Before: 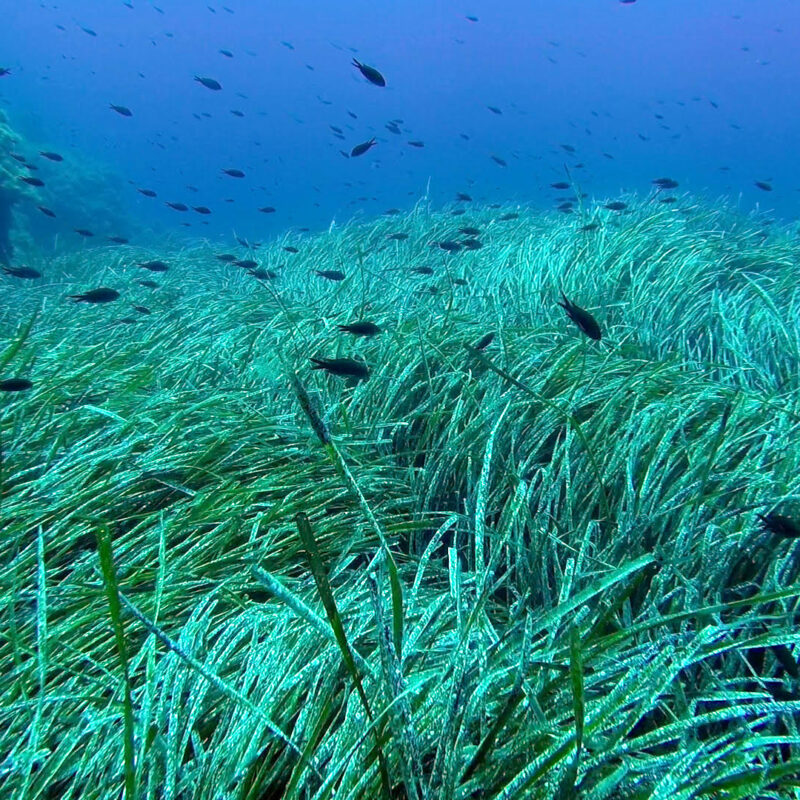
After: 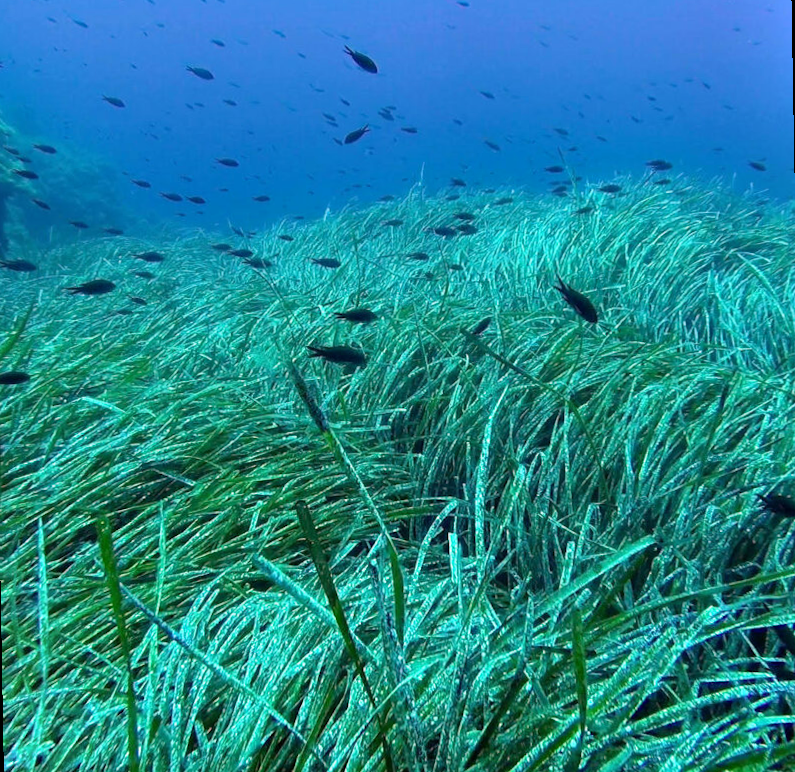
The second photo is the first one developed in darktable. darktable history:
rotate and perspective: rotation -1°, crop left 0.011, crop right 0.989, crop top 0.025, crop bottom 0.975
shadows and highlights: soften with gaussian
